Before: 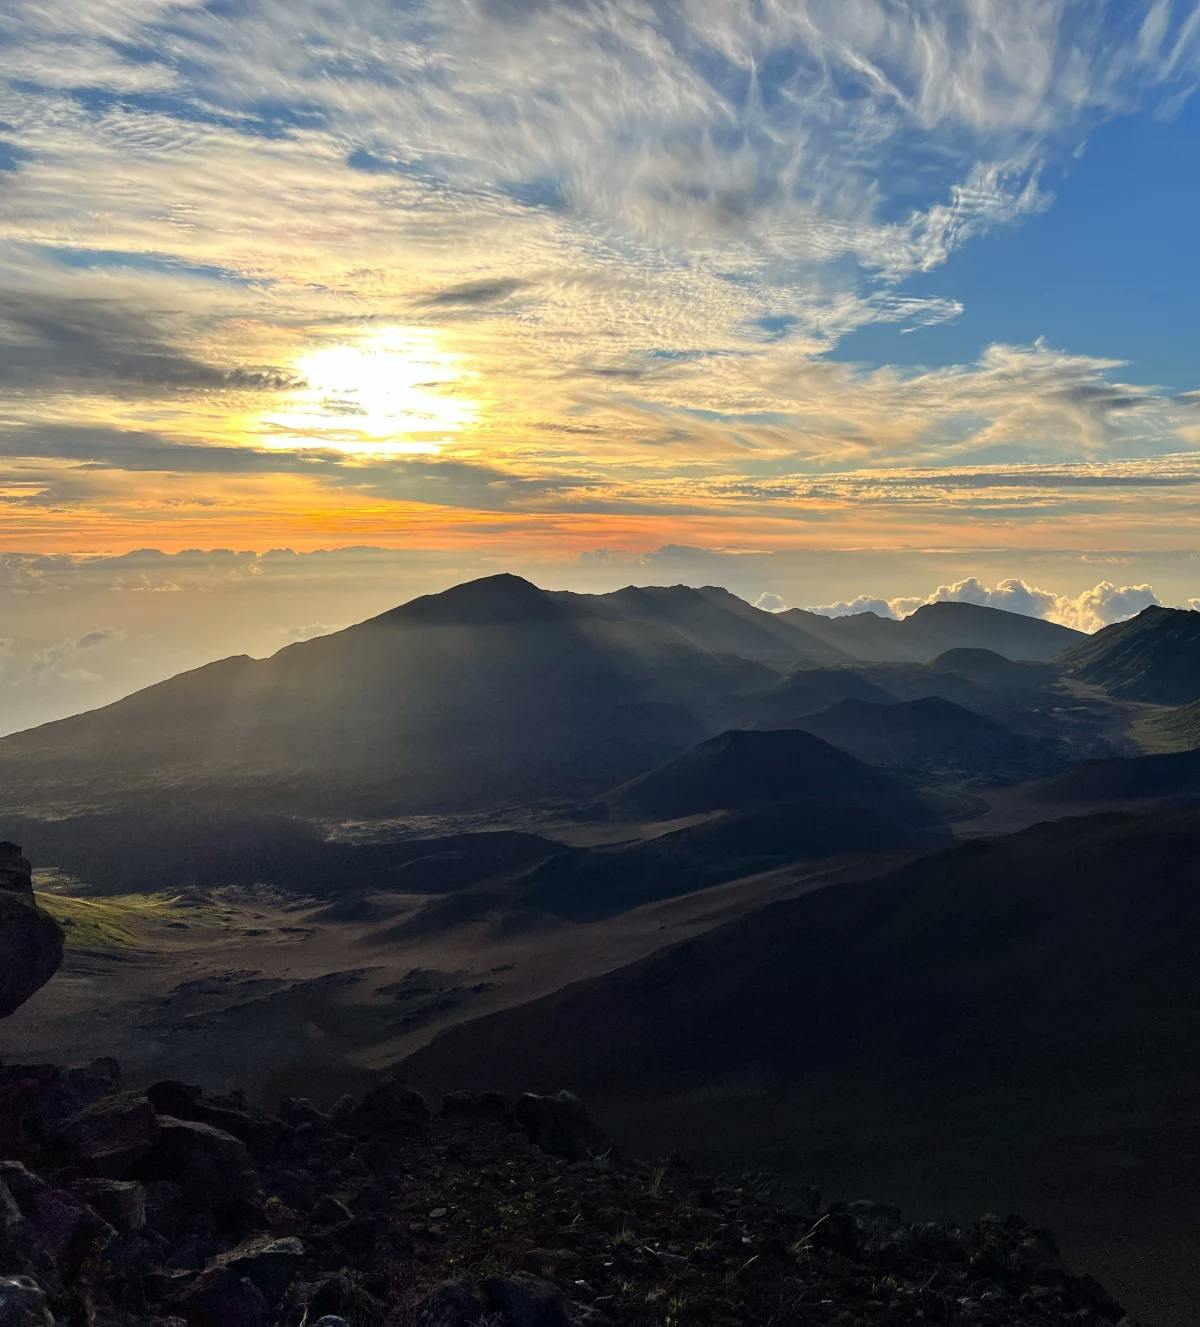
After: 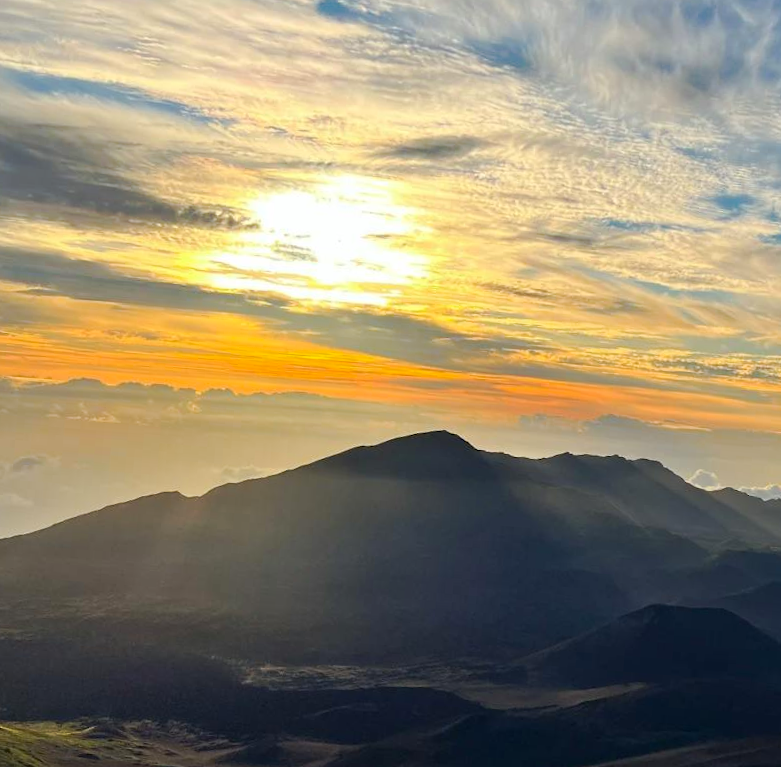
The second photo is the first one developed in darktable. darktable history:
color balance rgb: perceptual saturation grading › global saturation 14.966%
crop and rotate: angle -4.43°, left 2.241%, top 6.988%, right 27.239%, bottom 30.447%
color zones: curves: ch0 [(0, 0.5) (0.143, 0.5) (0.286, 0.5) (0.429, 0.5) (0.571, 0.5) (0.714, 0.476) (0.857, 0.5) (1, 0.5)]; ch2 [(0, 0.5) (0.143, 0.5) (0.286, 0.5) (0.429, 0.5) (0.571, 0.5) (0.714, 0.487) (0.857, 0.5) (1, 0.5)]
tone curve: curves: ch0 [(0, 0) (0.003, 0.003) (0.011, 0.011) (0.025, 0.024) (0.044, 0.043) (0.069, 0.068) (0.1, 0.098) (0.136, 0.133) (0.177, 0.173) (0.224, 0.22) (0.277, 0.271) (0.335, 0.328) (0.399, 0.39) (0.468, 0.458) (0.543, 0.563) (0.623, 0.64) (0.709, 0.722) (0.801, 0.809) (0.898, 0.902) (1, 1)], preserve colors none
